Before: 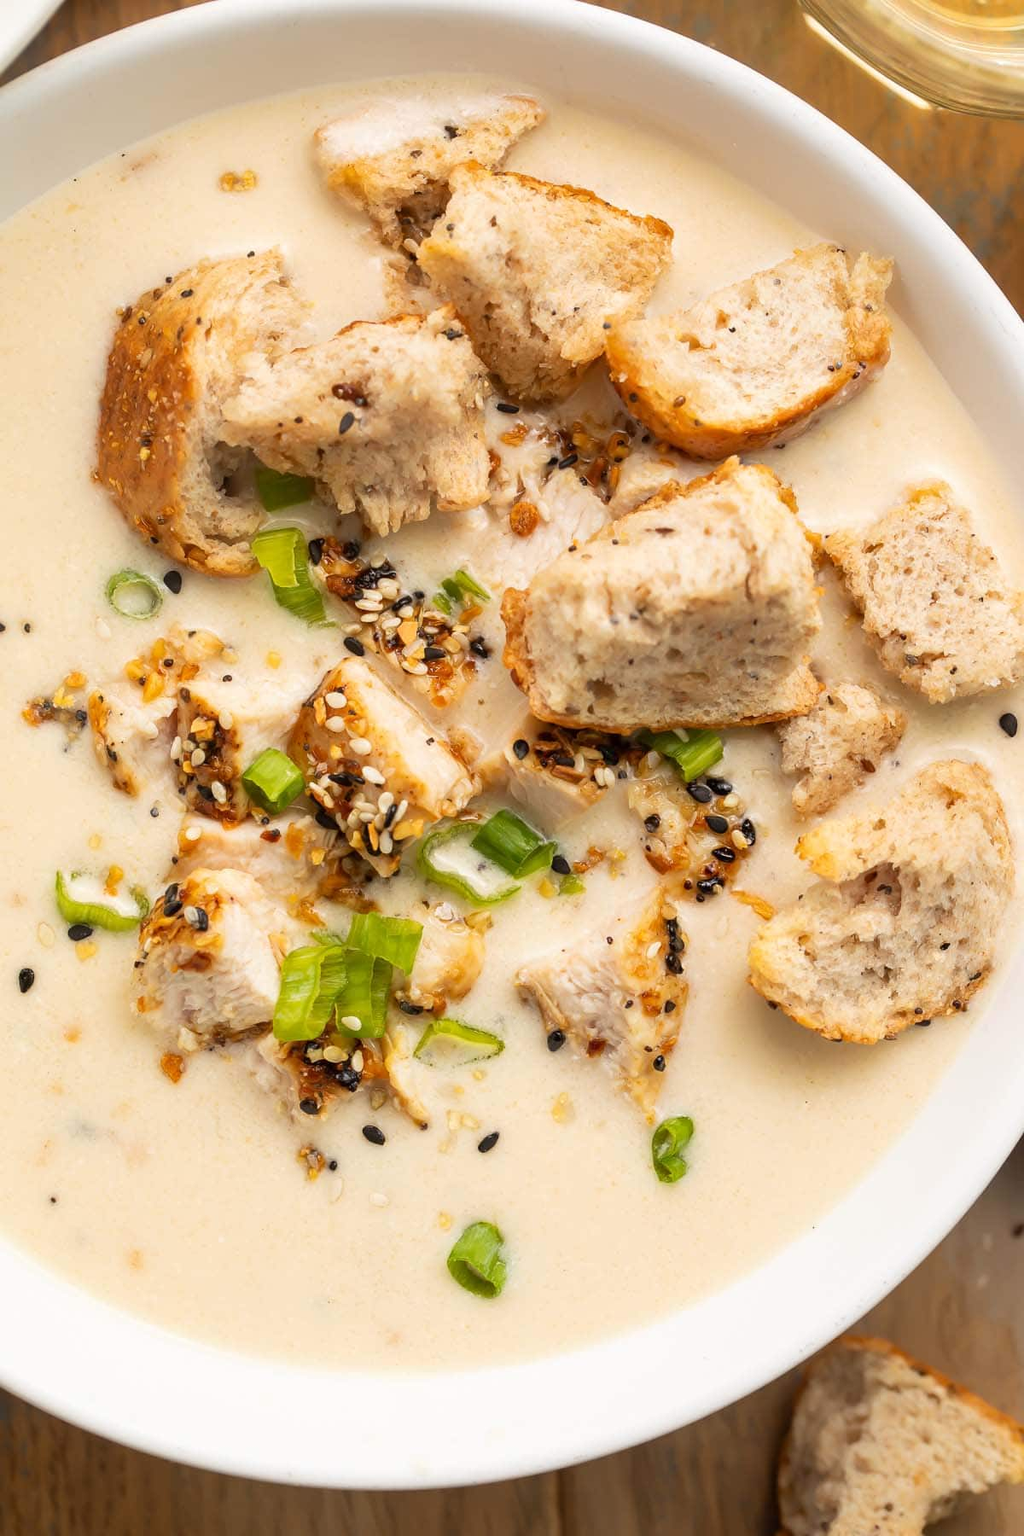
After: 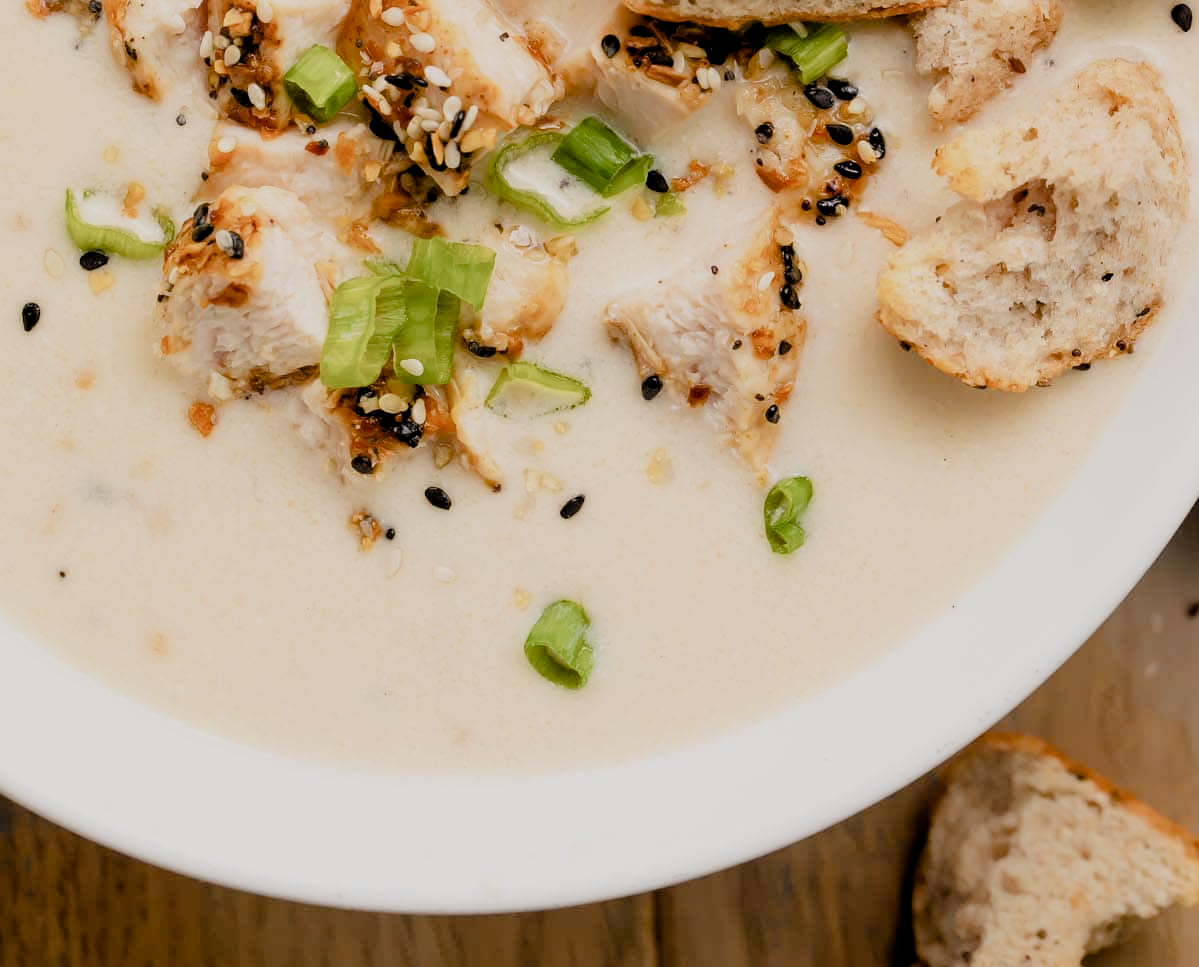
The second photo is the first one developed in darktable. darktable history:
crop and rotate: top 46.237%
filmic rgb: black relative exposure -3.31 EV, white relative exposure 3.45 EV, hardness 2.36, contrast 1.103
color balance rgb: shadows lift › chroma 1%, shadows lift › hue 113°, highlights gain › chroma 0.2%, highlights gain › hue 333°, perceptual saturation grading › global saturation 20%, perceptual saturation grading › highlights -50%, perceptual saturation grading › shadows 25%, contrast -10%
